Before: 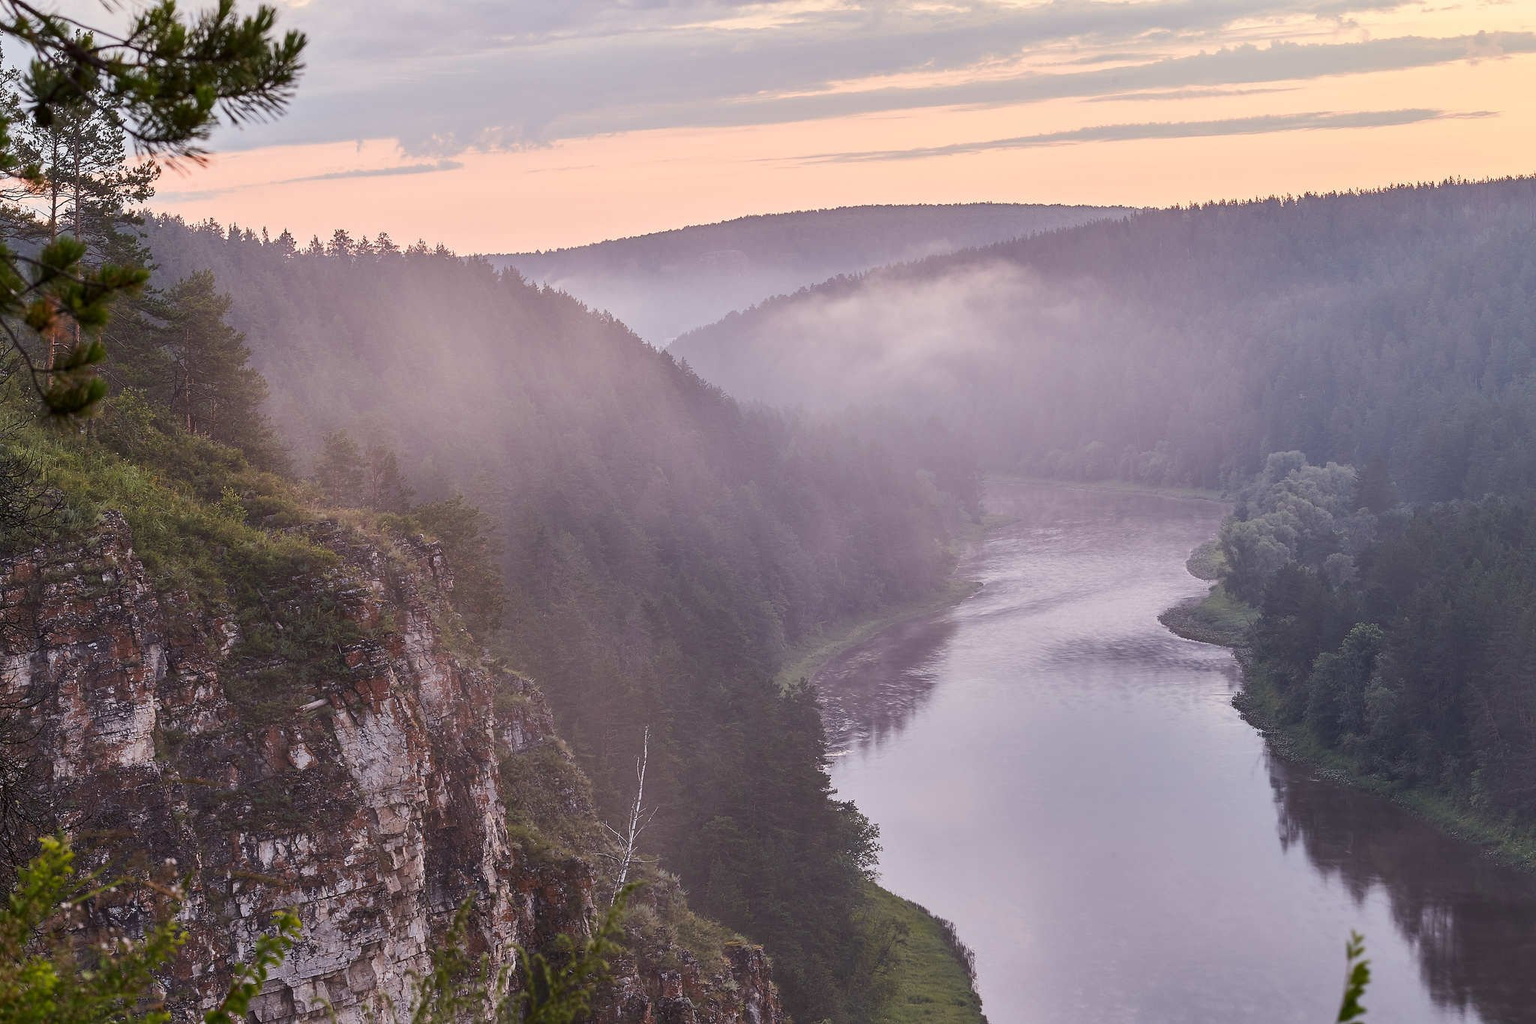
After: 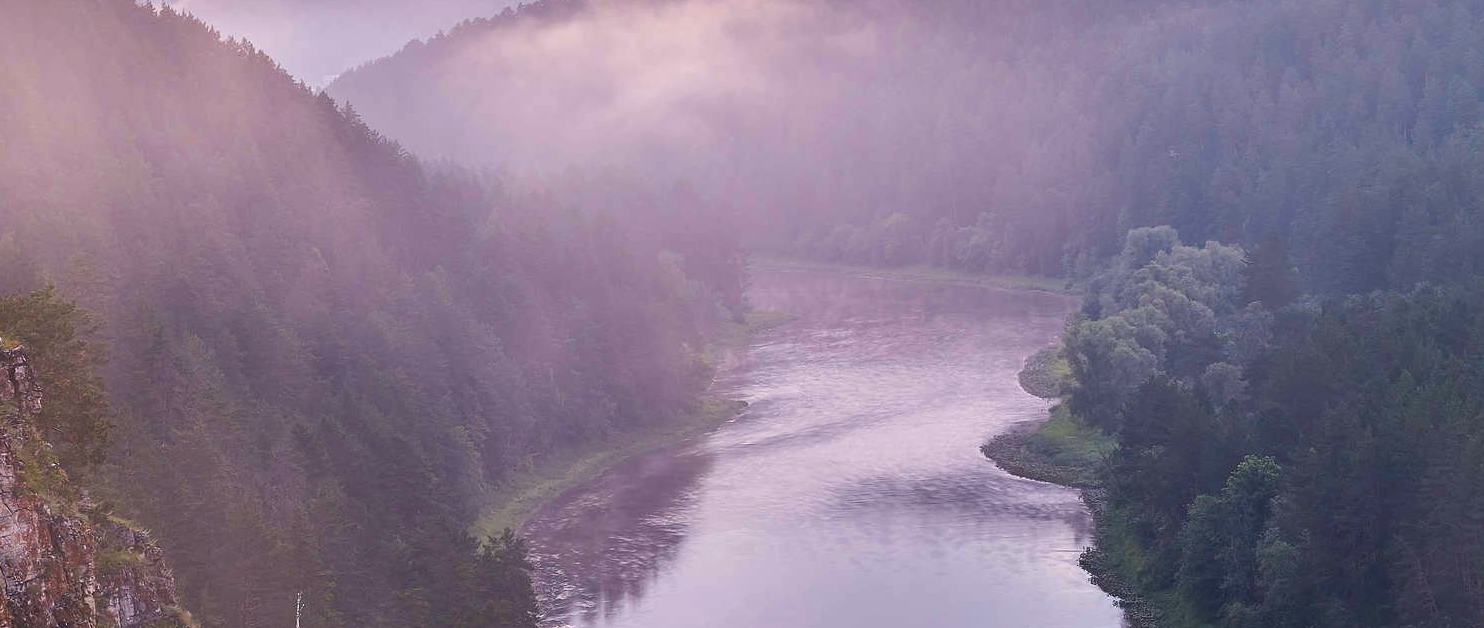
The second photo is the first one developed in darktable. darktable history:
crop and rotate: left 27.509%, top 27.528%, bottom 26.462%
color balance rgb: shadows lift › chroma 2.029%, shadows lift › hue 215.13°, perceptual saturation grading › global saturation 30.932%, global vibrance 30.291%, contrast 10.116%
